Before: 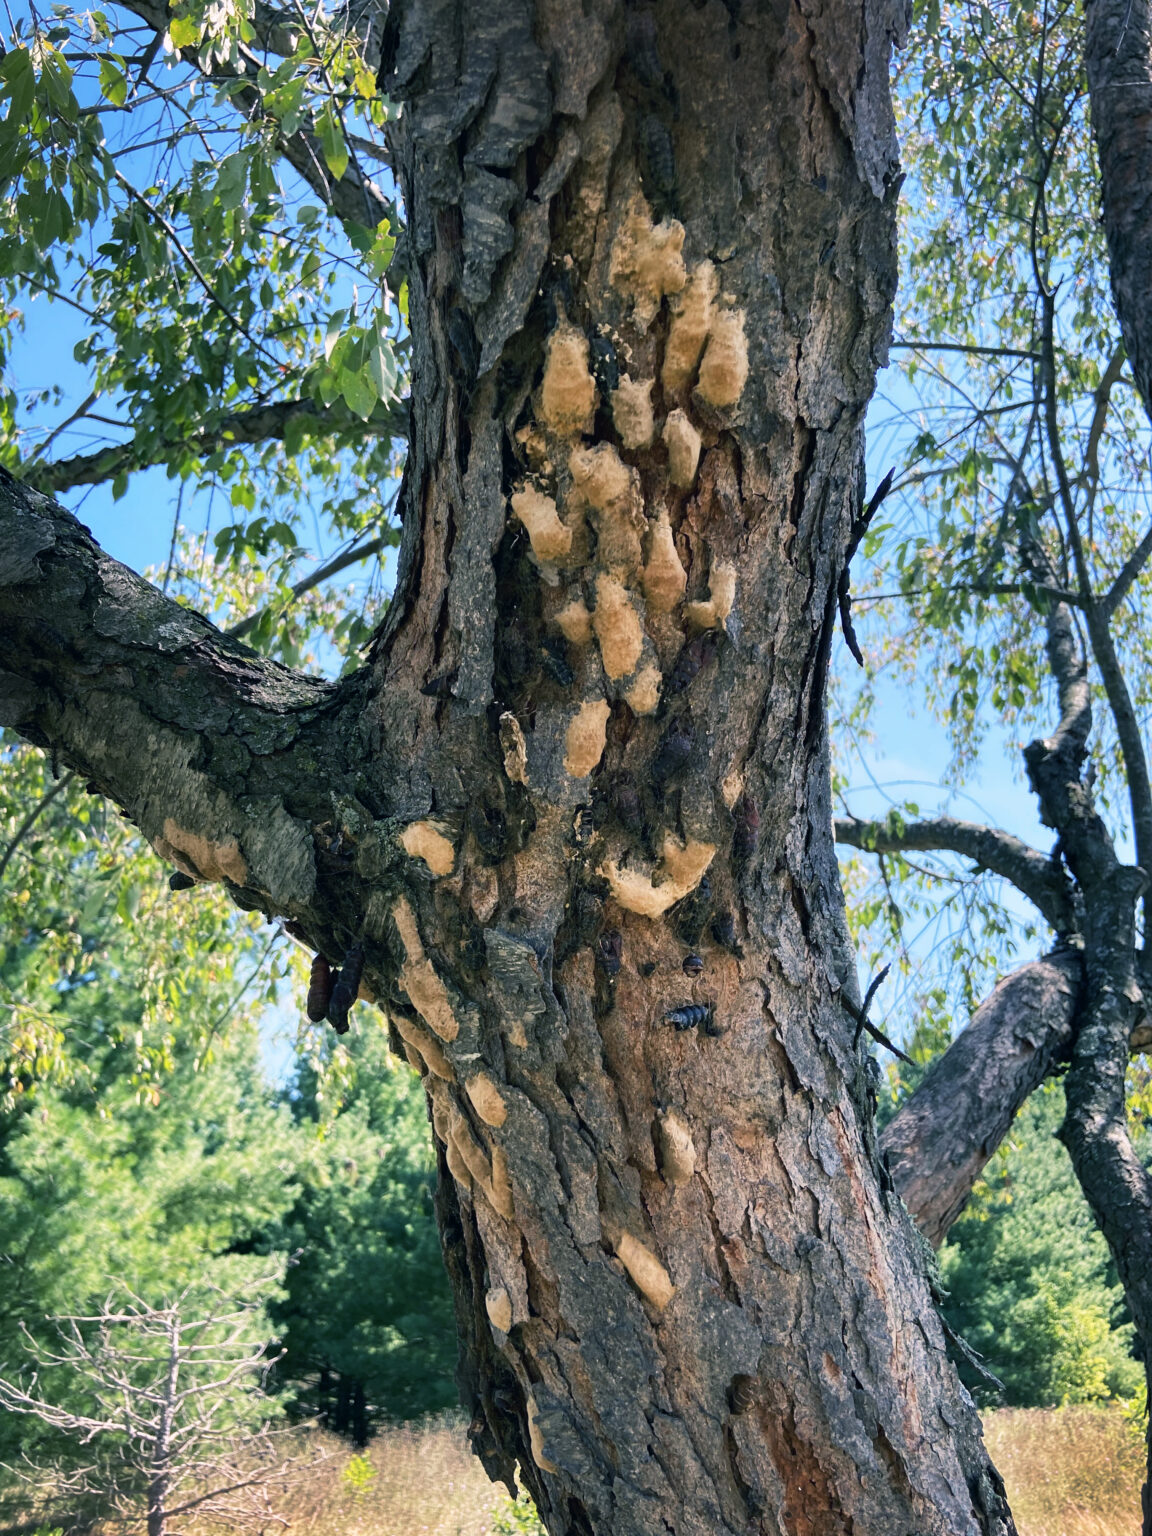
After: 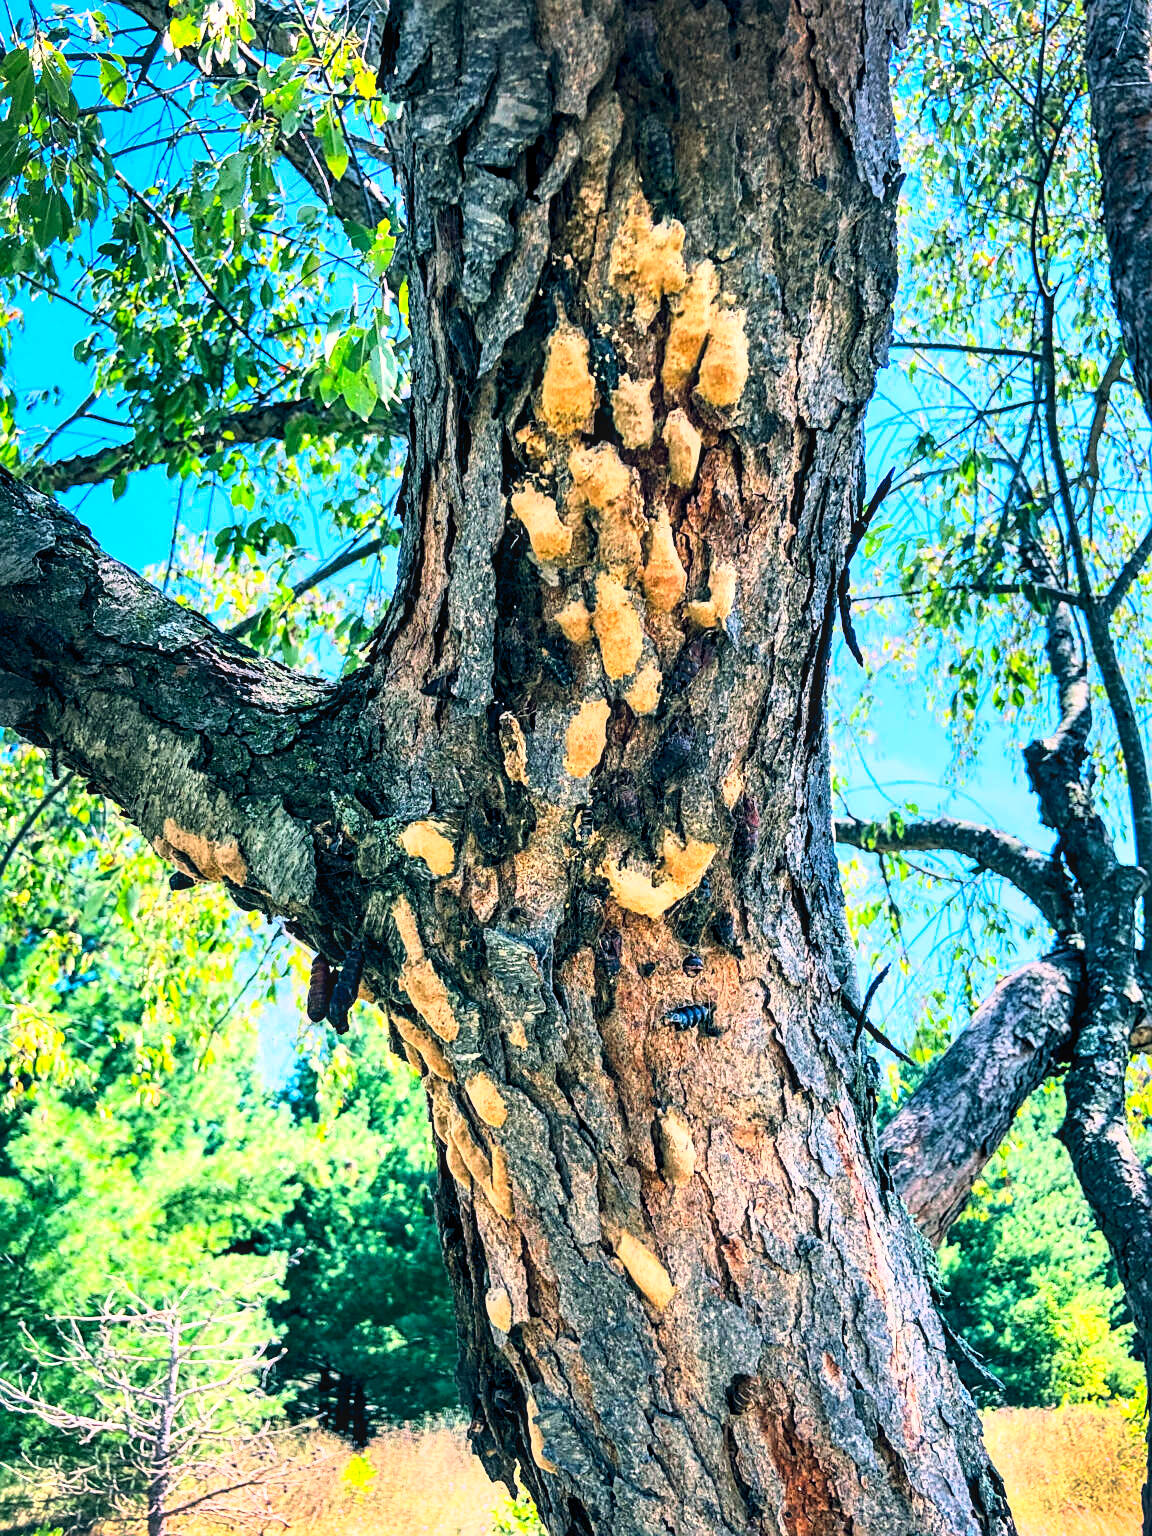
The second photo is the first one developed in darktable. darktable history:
base curve "Nikon D750": curves: ch0 [(0, 0) (0.018, 0.026) (0.143, 0.37) (0.33, 0.731) (0.458, 0.853) (0.735, 0.965) (0.905, 0.986) (1, 1)]
local contrast: on, module defaults
contrast equalizer: octaves 7, y [[0.6 ×6], [0.55 ×6], [0 ×6], [0 ×6], [0 ×6]], mix 0.35
sharpen: on, module defaults
color zones: curves: ch0 [(0, 0.613) (0.01, 0.613) (0.245, 0.448) (0.498, 0.529) (0.642, 0.665) (0.879, 0.777) (0.99, 0.613)]; ch1 [(0, 0) (0.143, 0) (0.286, 0) (0.429, 0) (0.571, 0) (0.714, 0) (0.857, 0)], mix -131.09%
color balance rgb: shadows lift › chroma 3.88%, shadows lift › hue 88.52°, power › hue 214.65°, global offset › chroma 0.1%, global offset › hue 252.4°, contrast 4.45%
lens correction: scale 1, crop 1, focal 50, aperture 2.5, distance 3.55, camera "Nikon D750", lens "Nikon AF Nikkor 50mm f/1.8D"
